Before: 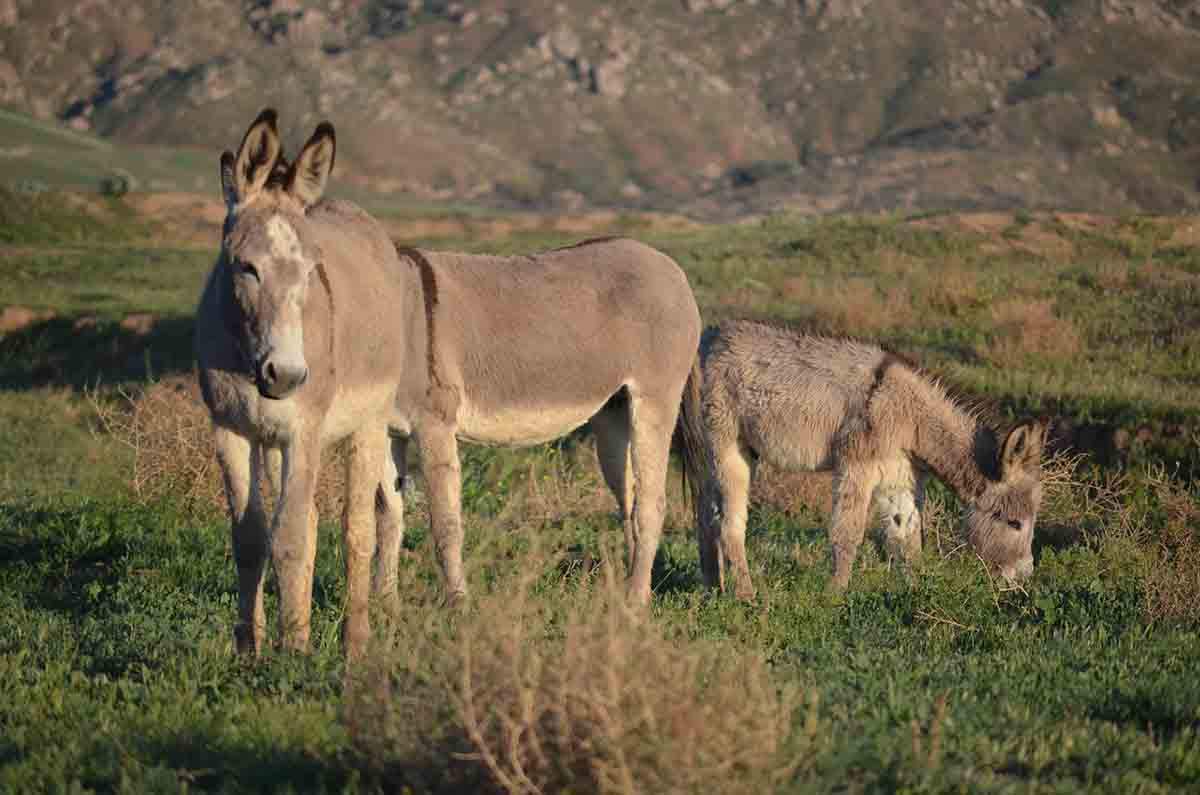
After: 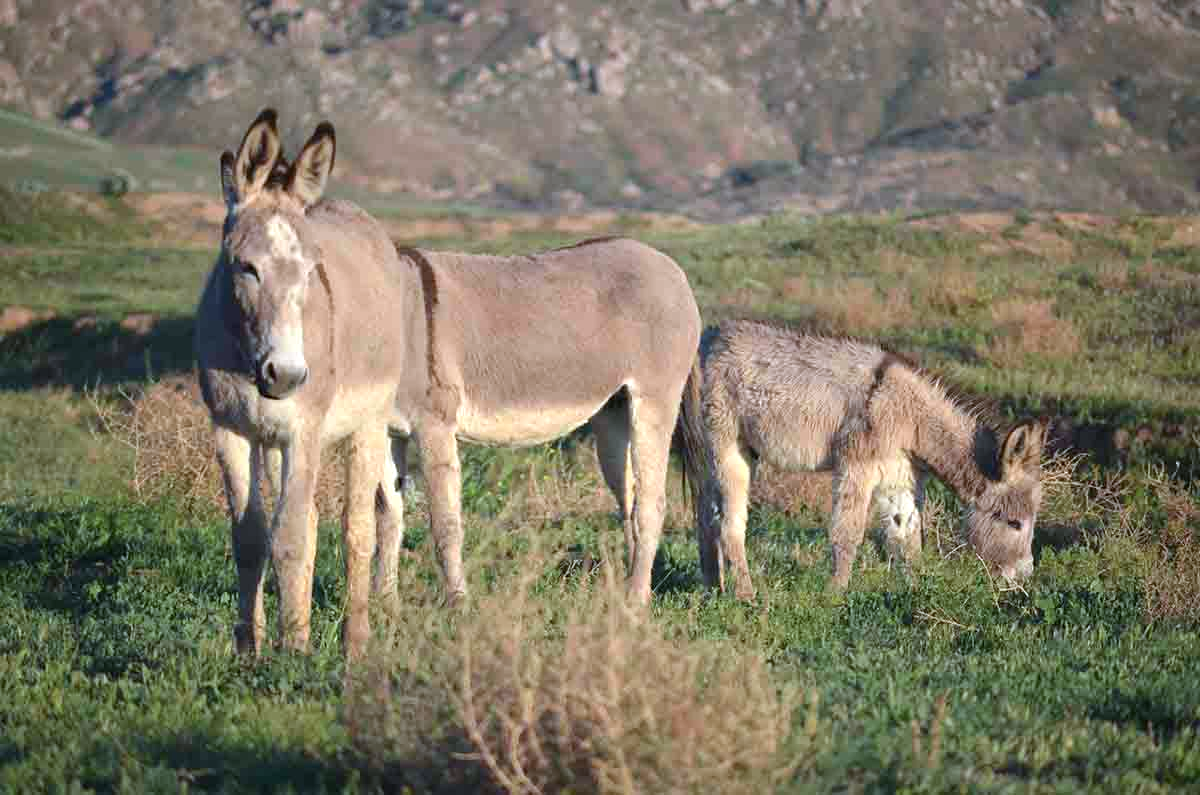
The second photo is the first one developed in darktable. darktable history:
exposure: exposure 0.6 EV, compensate highlight preservation false
color calibration: x 0.372, y 0.386, temperature 4283.97 K
